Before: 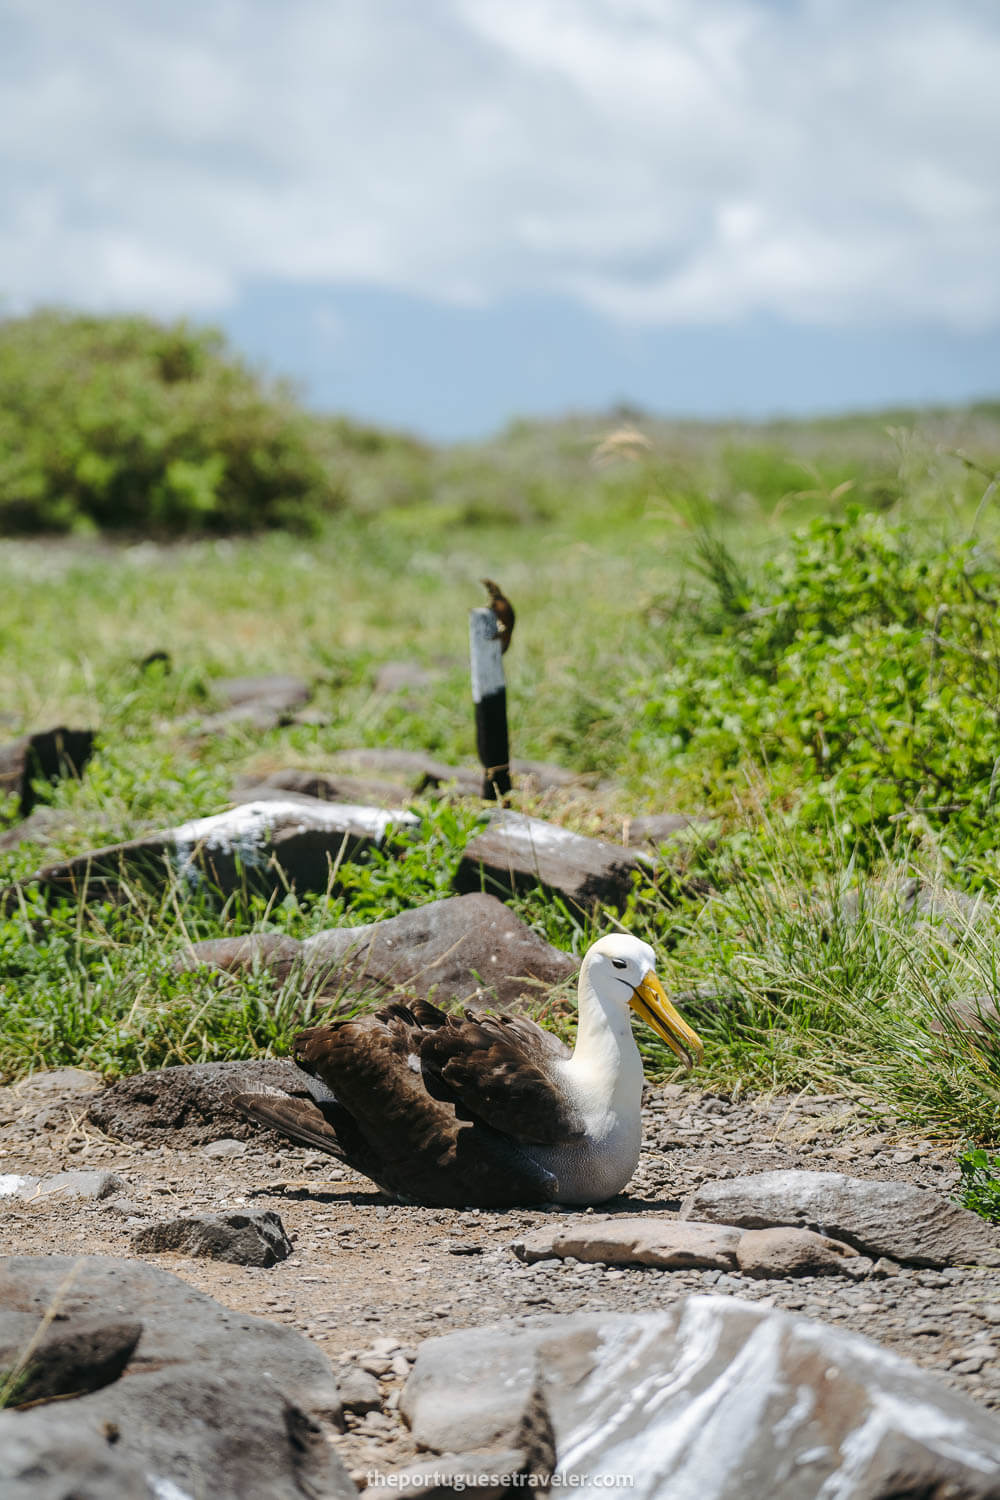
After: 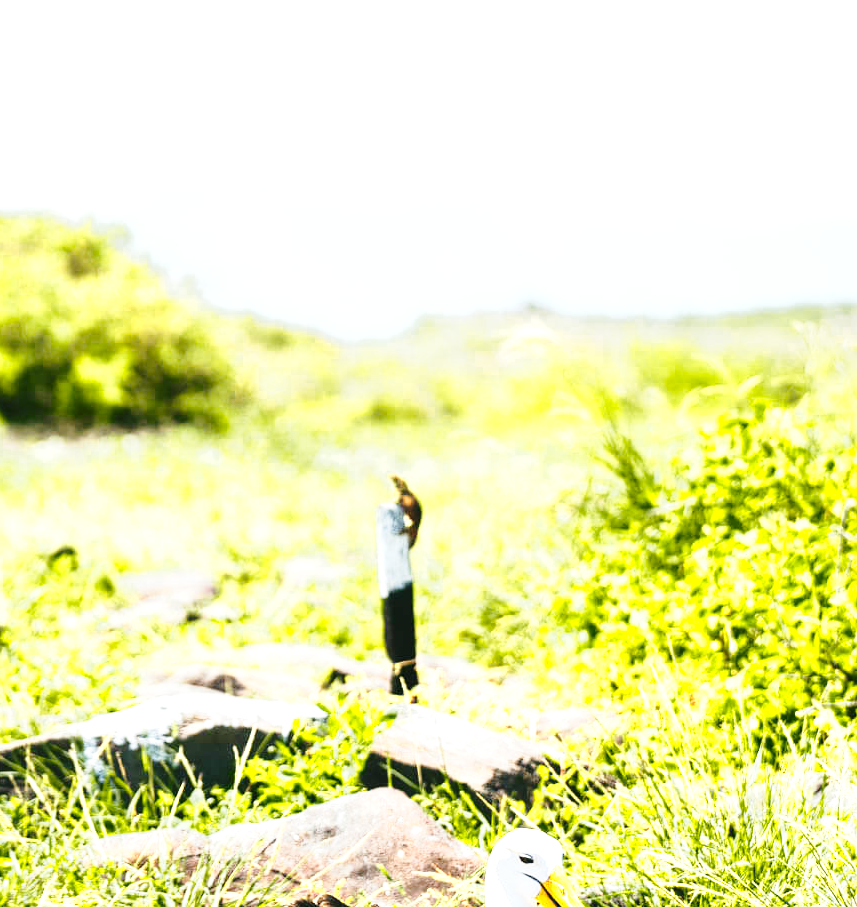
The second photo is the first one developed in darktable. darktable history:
base curve: curves: ch0 [(0, 0) (0.028, 0.03) (0.121, 0.232) (0.46, 0.748) (0.859, 0.968) (1, 1)], preserve colors none
exposure: exposure 1.163 EV, compensate exposure bias true, compensate highlight preservation false
crop and rotate: left 9.384%, top 7.085%, right 4.86%, bottom 32.442%
color zones: curves: ch0 [(0.099, 0.624) (0.257, 0.596) (0.384, 0.376) (0.529, 0.492) (0.697, 0.564) (0.768, 0.532) (0.908, 0.644)]; ch1 [(0.112, 0.564) (0.254, 0.612) (0.432, 0.676) (0.592, 0.456) (0.743, 0.684) (0.888, 0.536)]; ch2 [(0.25, 0.5) (0.469, 0.36) (0.75, 0.5)]
